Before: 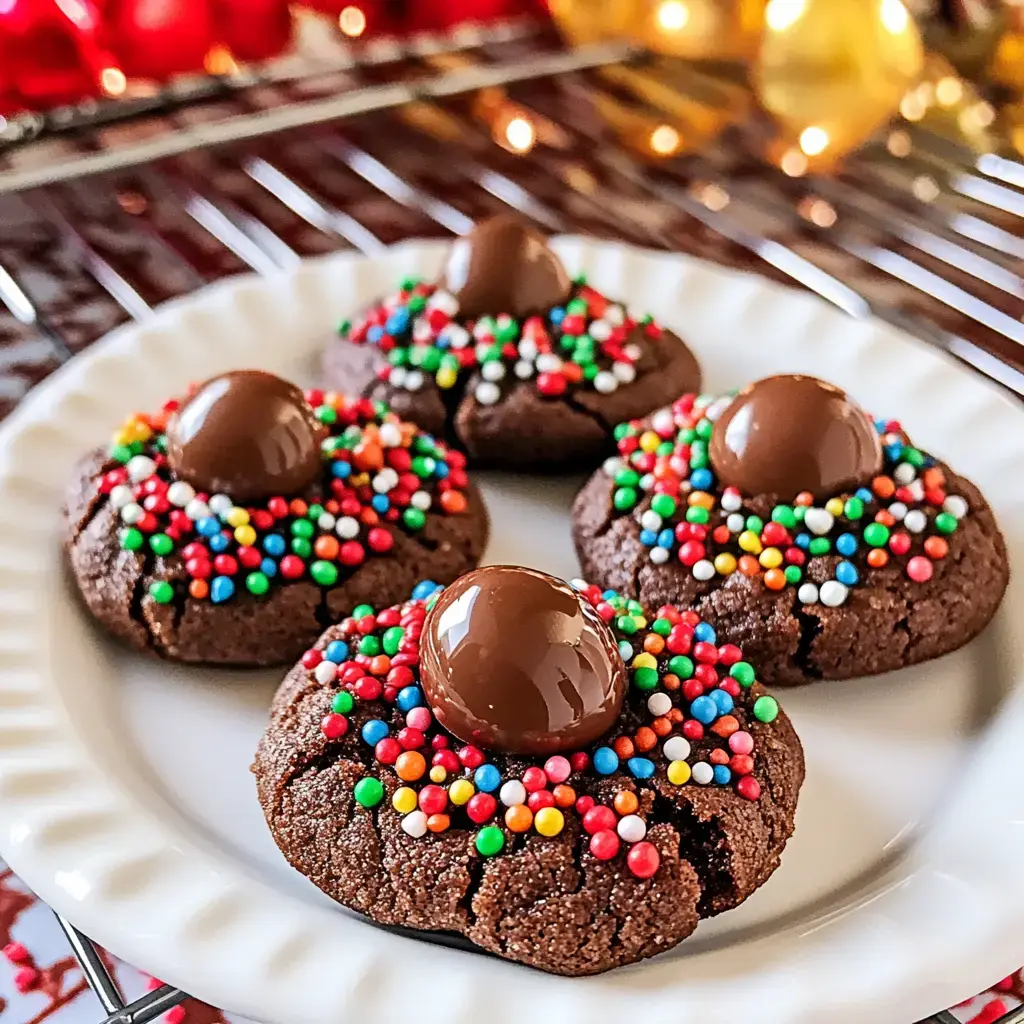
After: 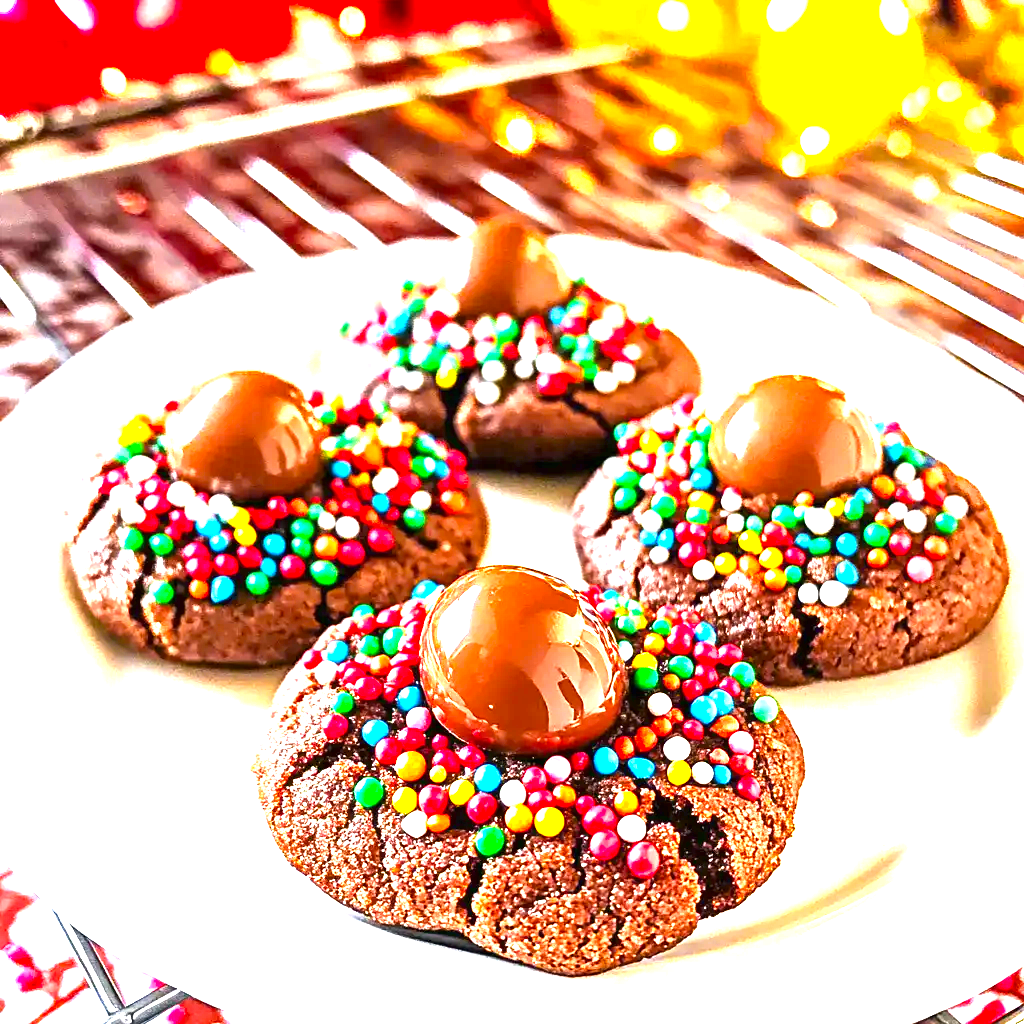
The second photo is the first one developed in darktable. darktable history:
color zones: curves: ch0 [(0.224, 0.526) (0.75, 0.5)]; ch1 [(0.055, 0.526) (0.224, 0.761) (0.377, 0.526) (0.75, 0.5)]
tone equalizer: -8 EV -0.773 EV, -7 EV -0.707 EV, -6 EV -0.599 EV, -5 EV -0.369 EV, -3 EV 0.388 EV, -2 EV 0.6 EV, -1 EV 0.675 EV, +0 EV 0.745 EV, smoothing diameter 24.97%, edges refinement/feathering 8.17, preserve details guided filter
exposure: black level correction 0, exposure 1.459 EV, compensate highlight preservation false
color balance rgb: linear chroma grading › global chroma 14.881%, perceptual saturation grading › global saturation 0.515%, global vibrance 20%
